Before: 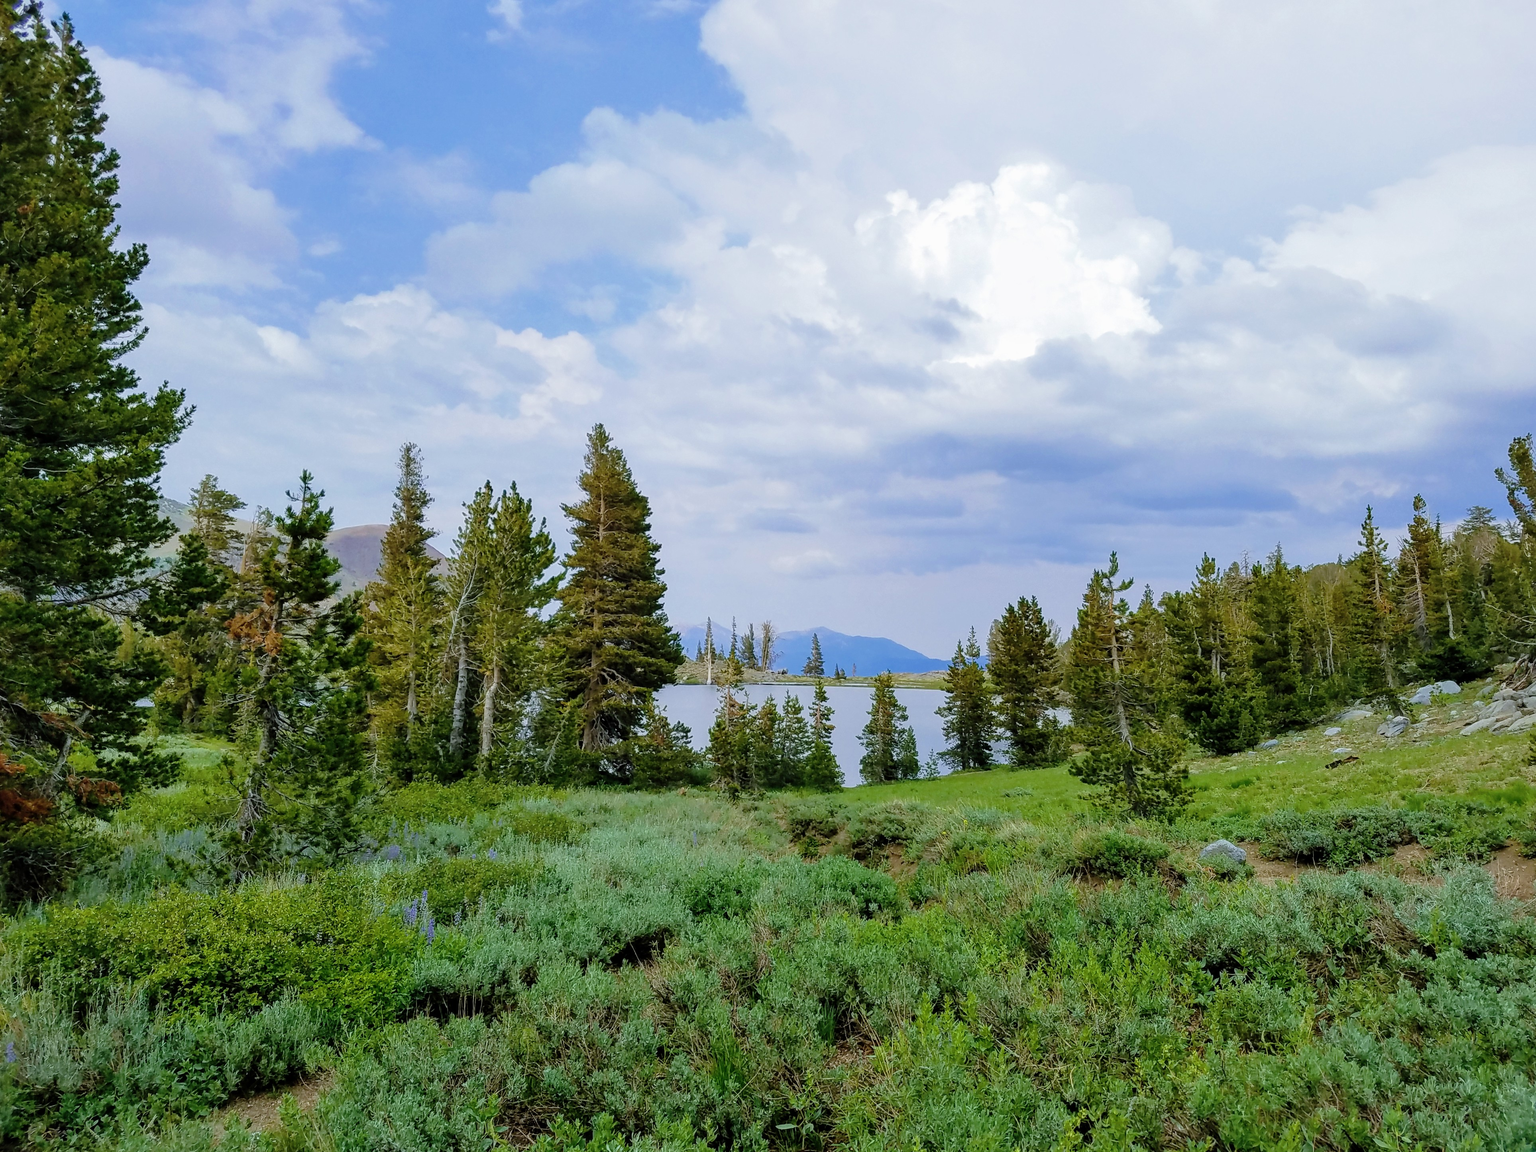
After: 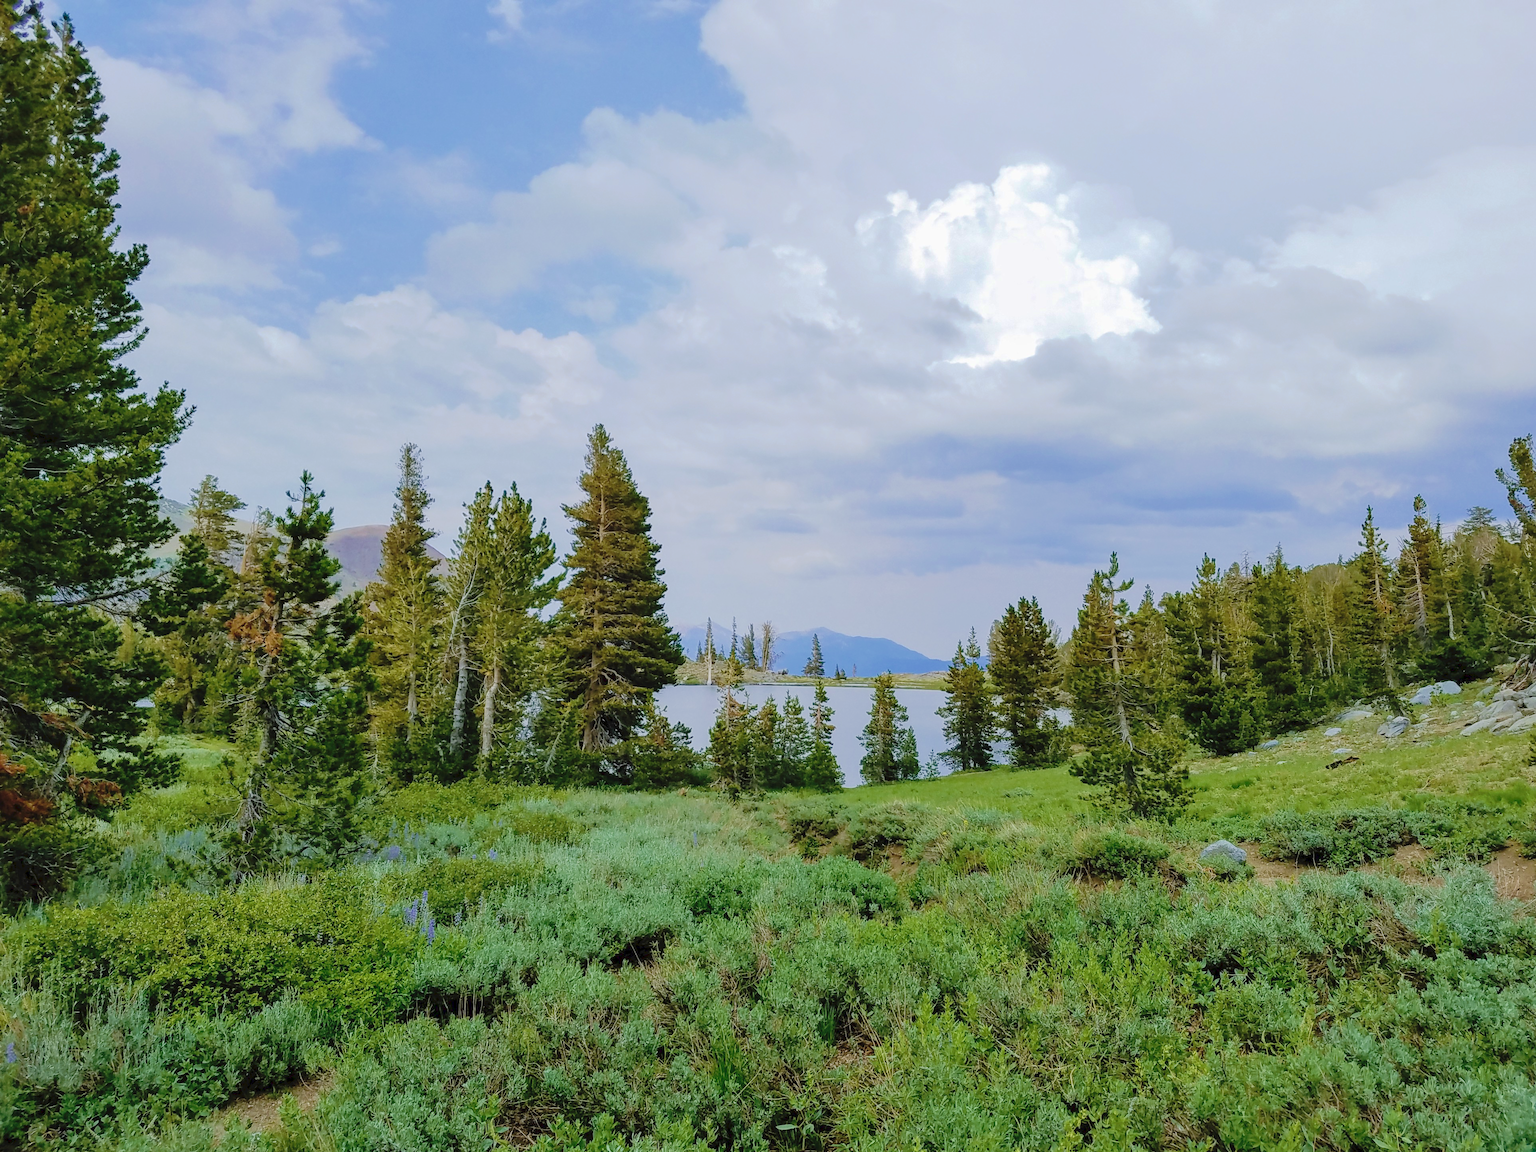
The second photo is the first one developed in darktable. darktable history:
velvia: on, module defaults
tone curve: curves: ch0 [(0, 0) (0.003, 0.048) (0.011, 0.055) (0.025, 0.065) (0.044, 0.089) (0.069, 0.111) (0.1, 0.132) (0.136, 0.163) (0.177, 0.21) (0.224, 0.259) (0.277, 0.323) (0.335, 0.385) (0.399, 0.442) (0.468, 0.508) (0.543, 0.578) (0.623, 0.648) (0.709, 0.716) (0.801, 0.781) (0.898, 0.845) (1, 1)], preserve colors none
